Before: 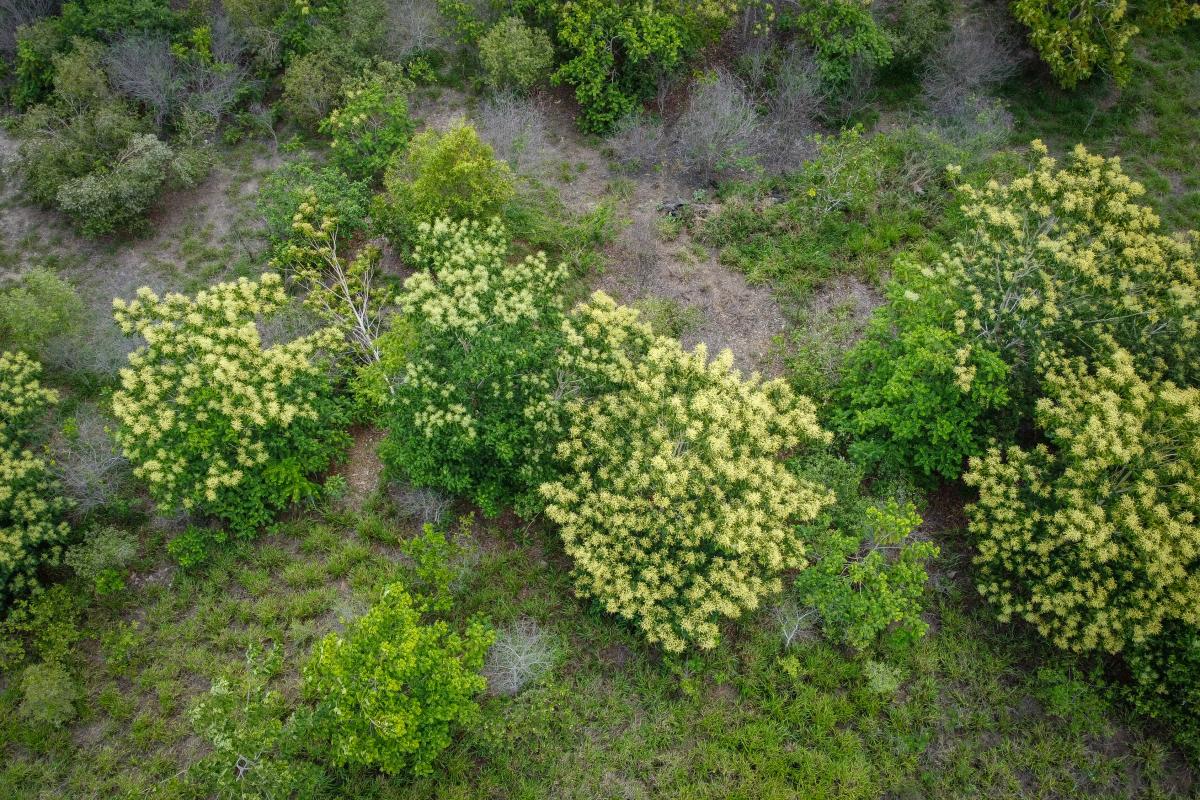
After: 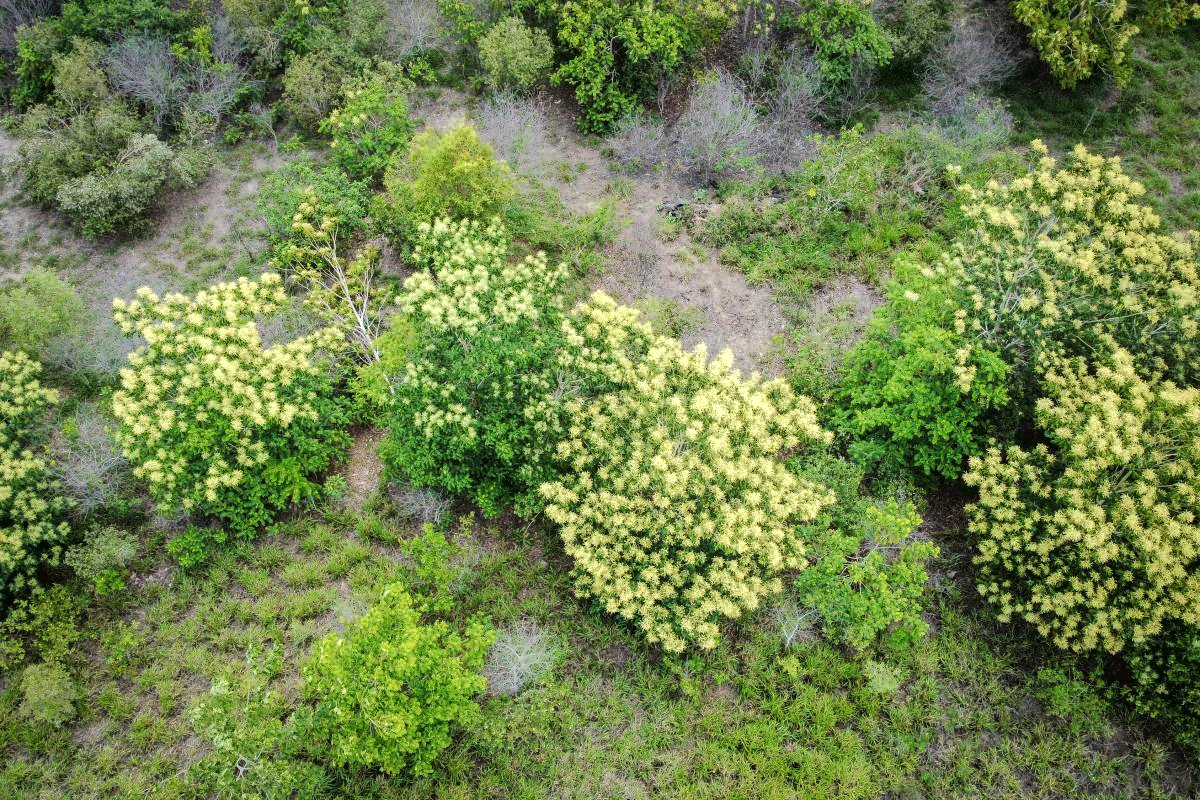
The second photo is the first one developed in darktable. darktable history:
color zones: curves: ch0 [(0, 0.5) (0.143, 0.52) (0.286, 0.5) (0.429, 0.5) (0.571, 0.5) (0.714, 0.5) (0.857, 0.5) (1, 0.5)]; ch1 [(0, 0.489) (0.155, 0.45) (0.286, 0.466) (0.429, 0.5) (0.571, 0.5) (0.714, 0.5) (0.857, 0.5) (1, 0.489)], mix 101.15%
tone curve: curves: ch0 [(0, 0) (0.003, 0.019) (0.011, 0.02) (0.025, 0.019) (0.044, 0.027) (0.069, 0.038) (0.1, 0.056) (0.136, 0.089) (0.177, 0.137) (0.224, 0.187) (0.277, 0.259) (0.335, 0.343) (0.399, 0.437) (0.468, 0.532) (0.543, 0.613) (0.623, 0.685) (0.709, 0.752) (0.801, 0.822) (0.898, 0.9) (1, 1)], color space Lab, linked channels, preserve colors none
exposure: black level correction 0.001, exposure 0.499 EV, compensate highlight preservation false
